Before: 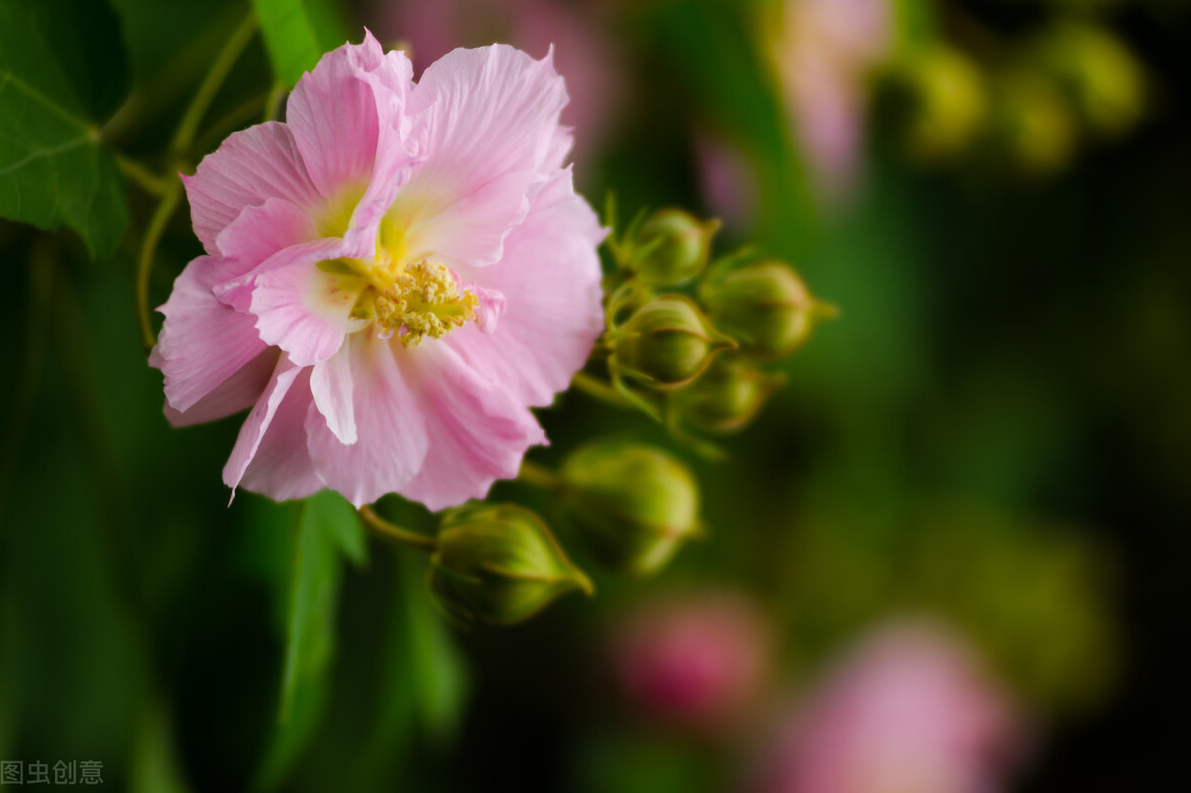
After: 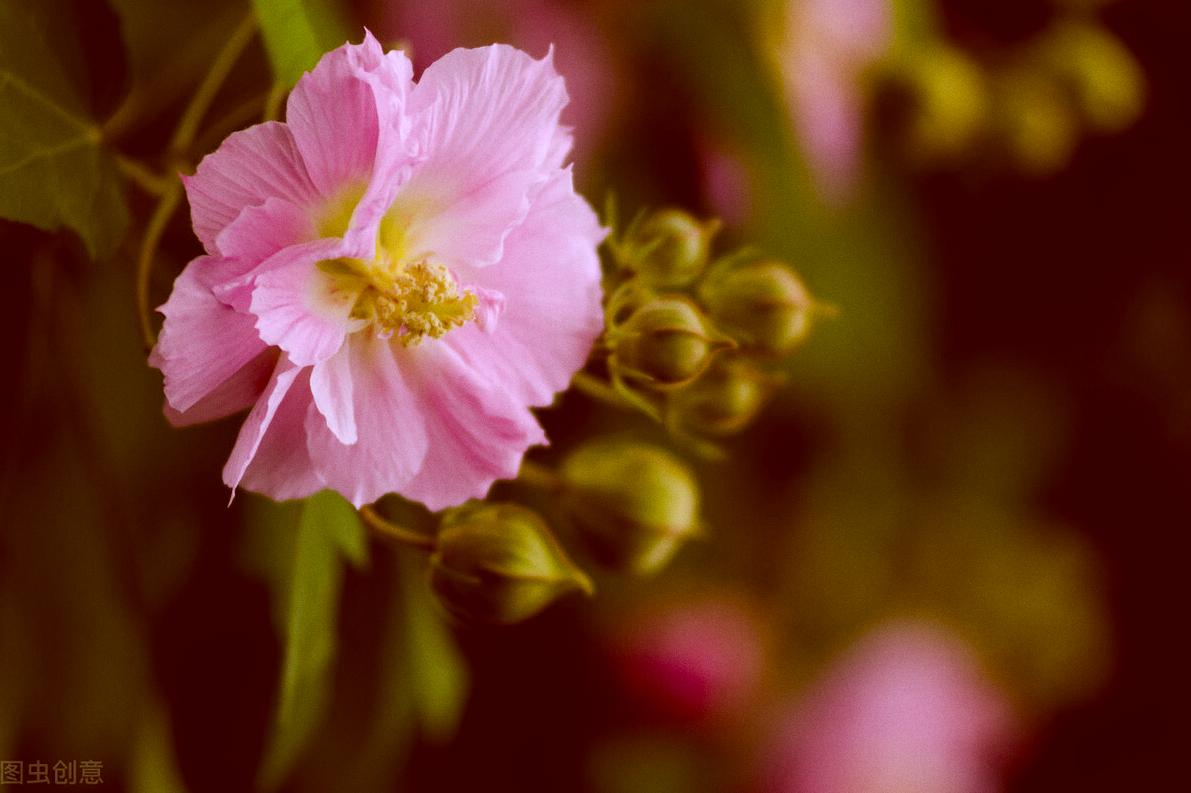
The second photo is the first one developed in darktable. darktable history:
white balance: red 0.871, blue 1.249
grain: coarseness 0.09 ISO, strength 16.61%
color correction: highlights a* 9.03, highlights b* 8.71, shadows a* 40, shadows b* 40, saturation 0.8
